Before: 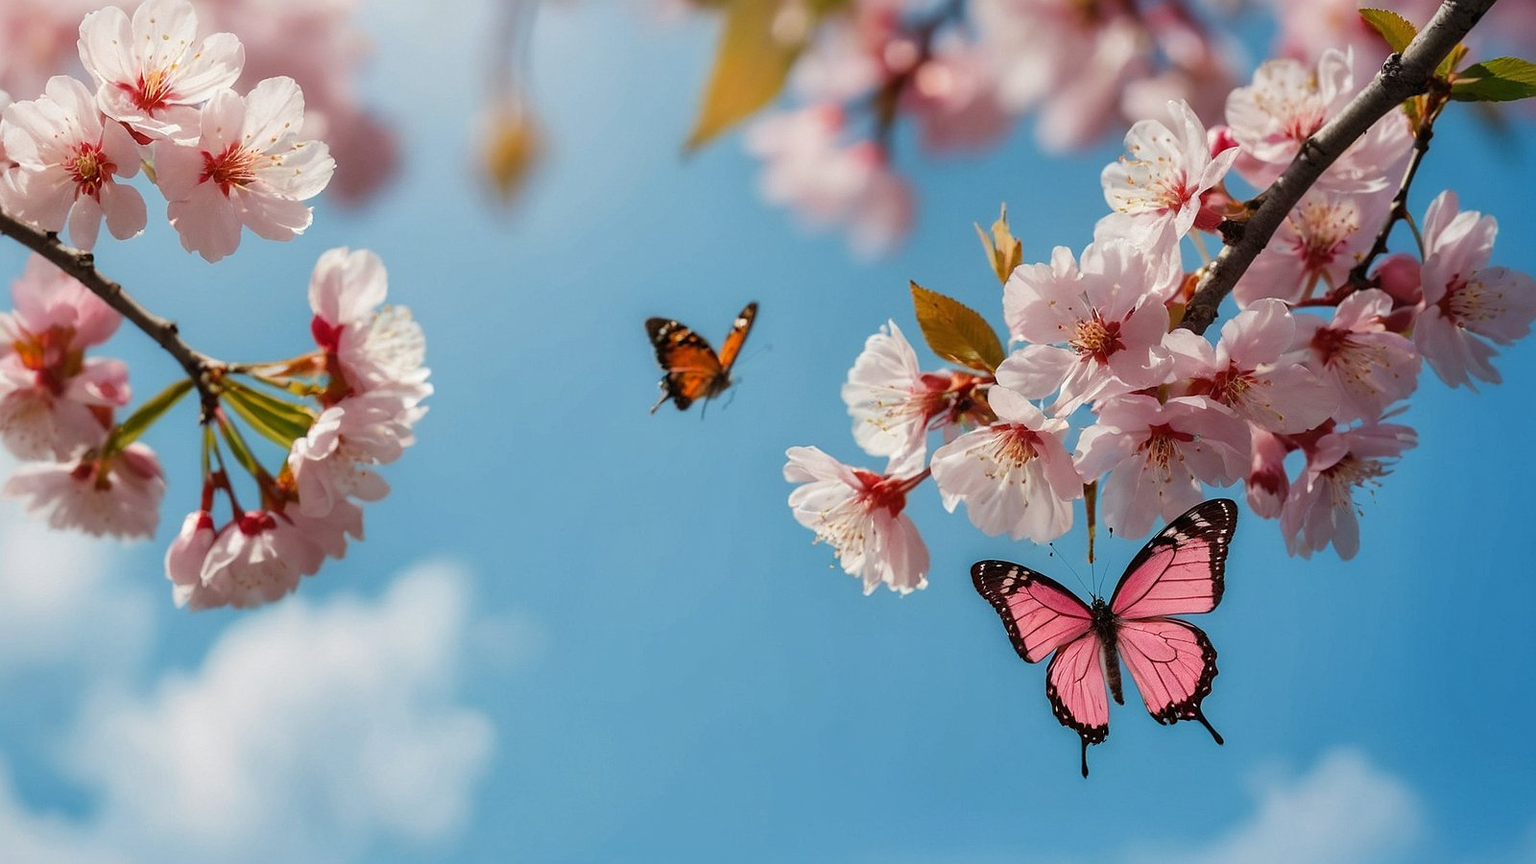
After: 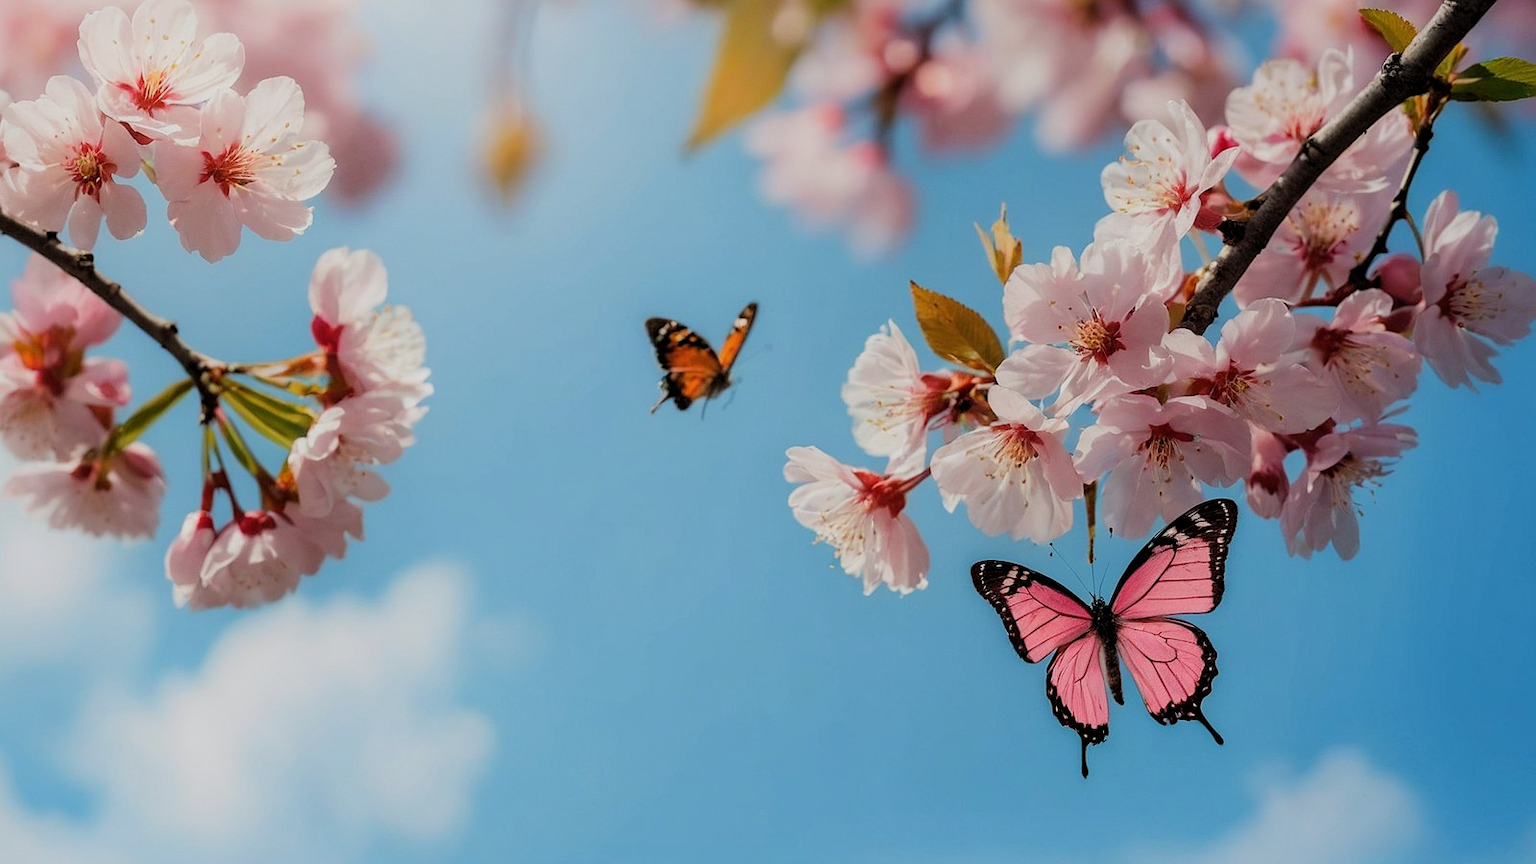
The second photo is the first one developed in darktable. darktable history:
shadows and highlights: shadows -24.28, highlights 49.77, soften with gaussian
filmic rgb: middle gray luminance 18.42%, black relative exposure -9 EV, white relative exposure 3.75 EV, threshold 6 EV, target black luminance 0%, hardness 4.85, latitude 67.35%, contrast 0.955, highlights saturation mix 20%, shadows ↔ highlights balance 21.36%, add noise in highlights 0, preserve chrominance luminance Y, color science v3 (2019), use custom middle-gray values true, iterations of high-quality reconstruction 0, contrast in highlights soft, enable highlight reconstruction true
